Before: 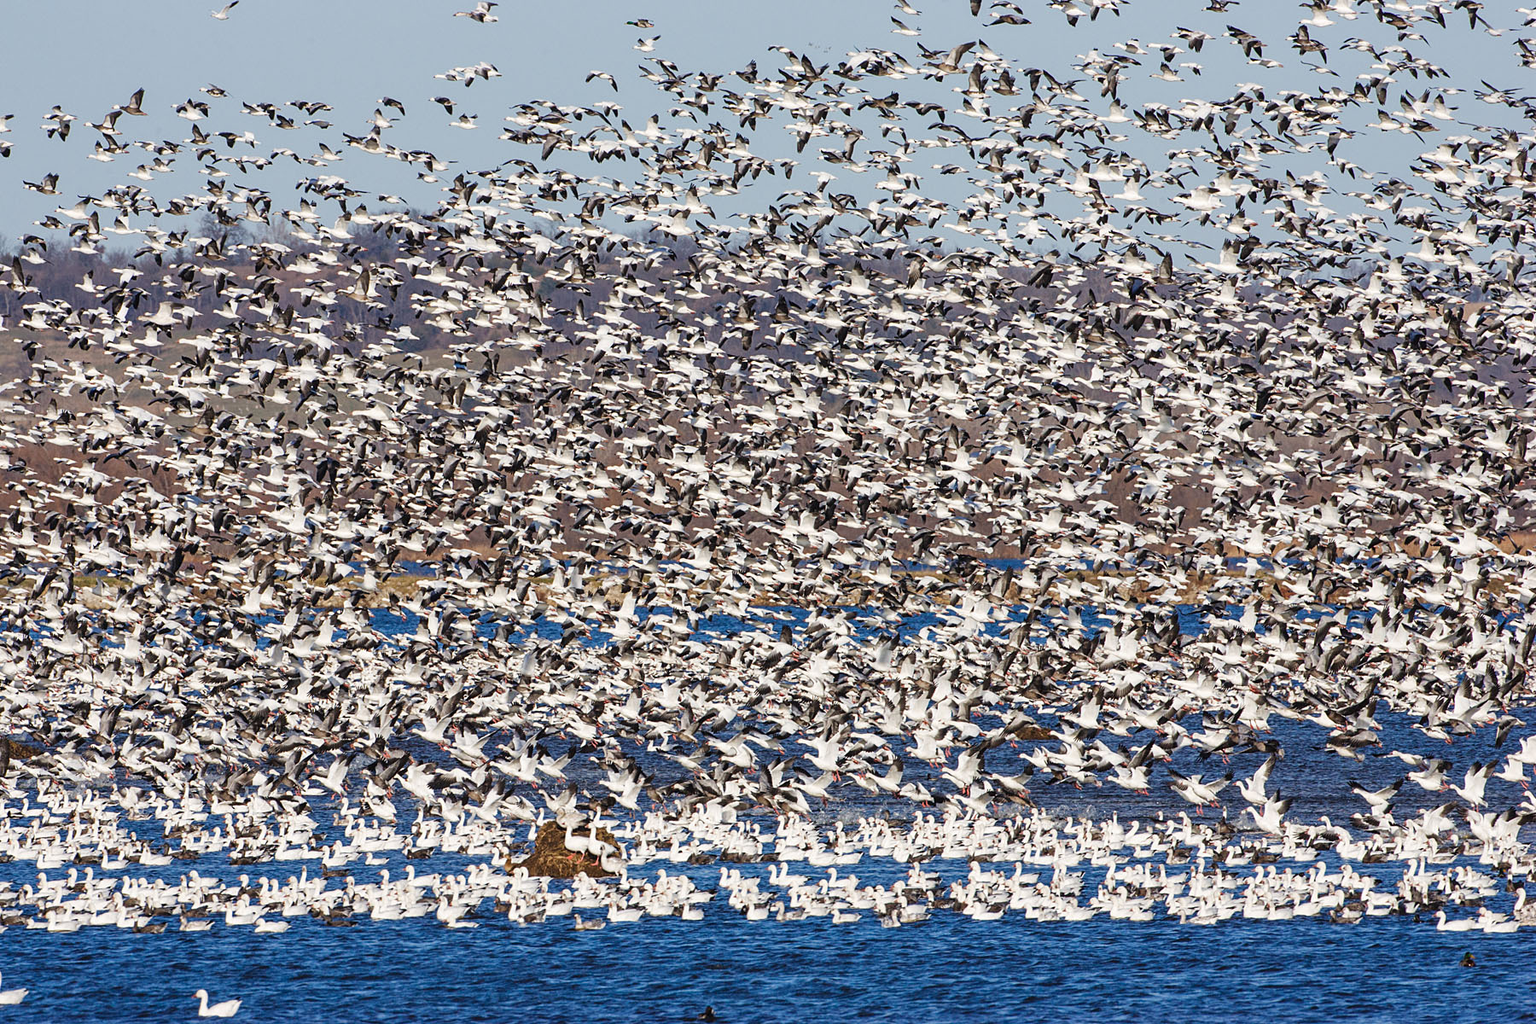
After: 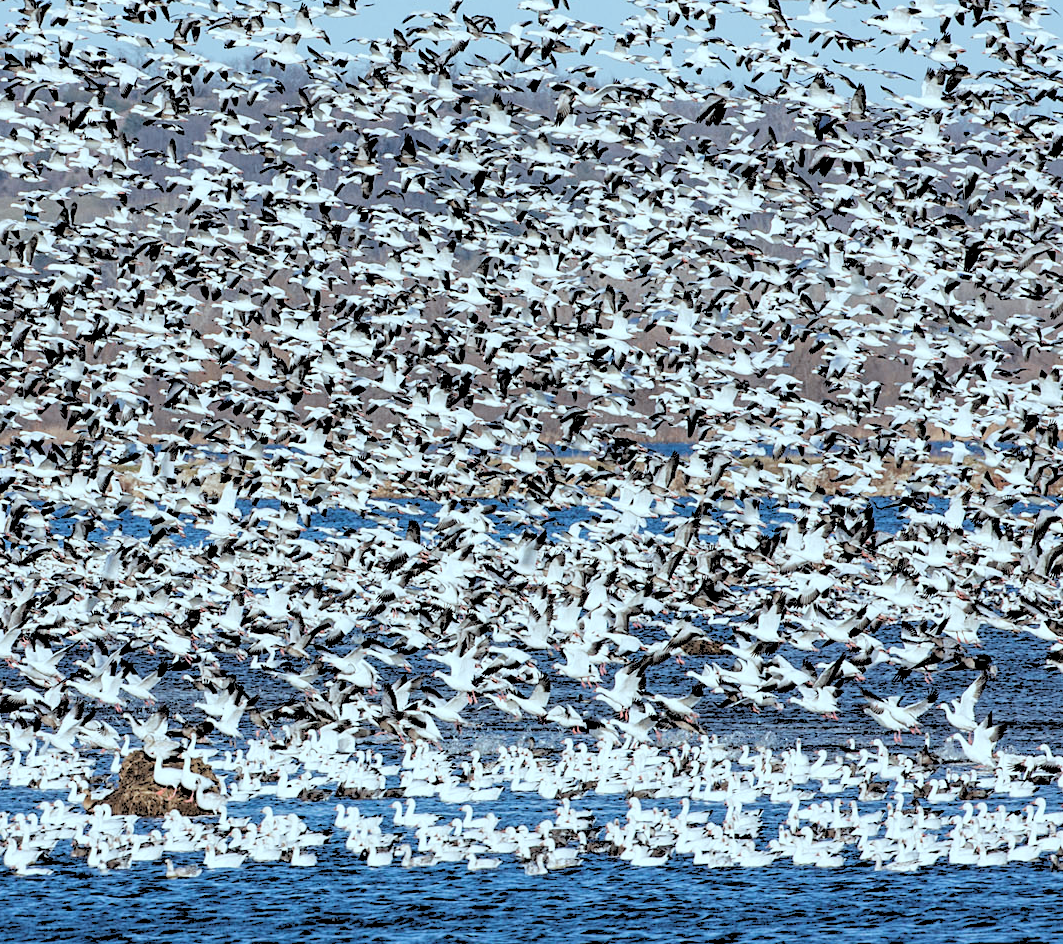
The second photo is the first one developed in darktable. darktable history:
rgb levels: levels [[0.027, 0.429, 0.996], [0, 0.5, 1], [0, 0.5, 1]]
crop and rotate: left 28.256%, top 17.734%, right 12.656%, bottom 3.573%
color correction: highlights a* -12.64, highlights b* -18.1, saturation 0.7
